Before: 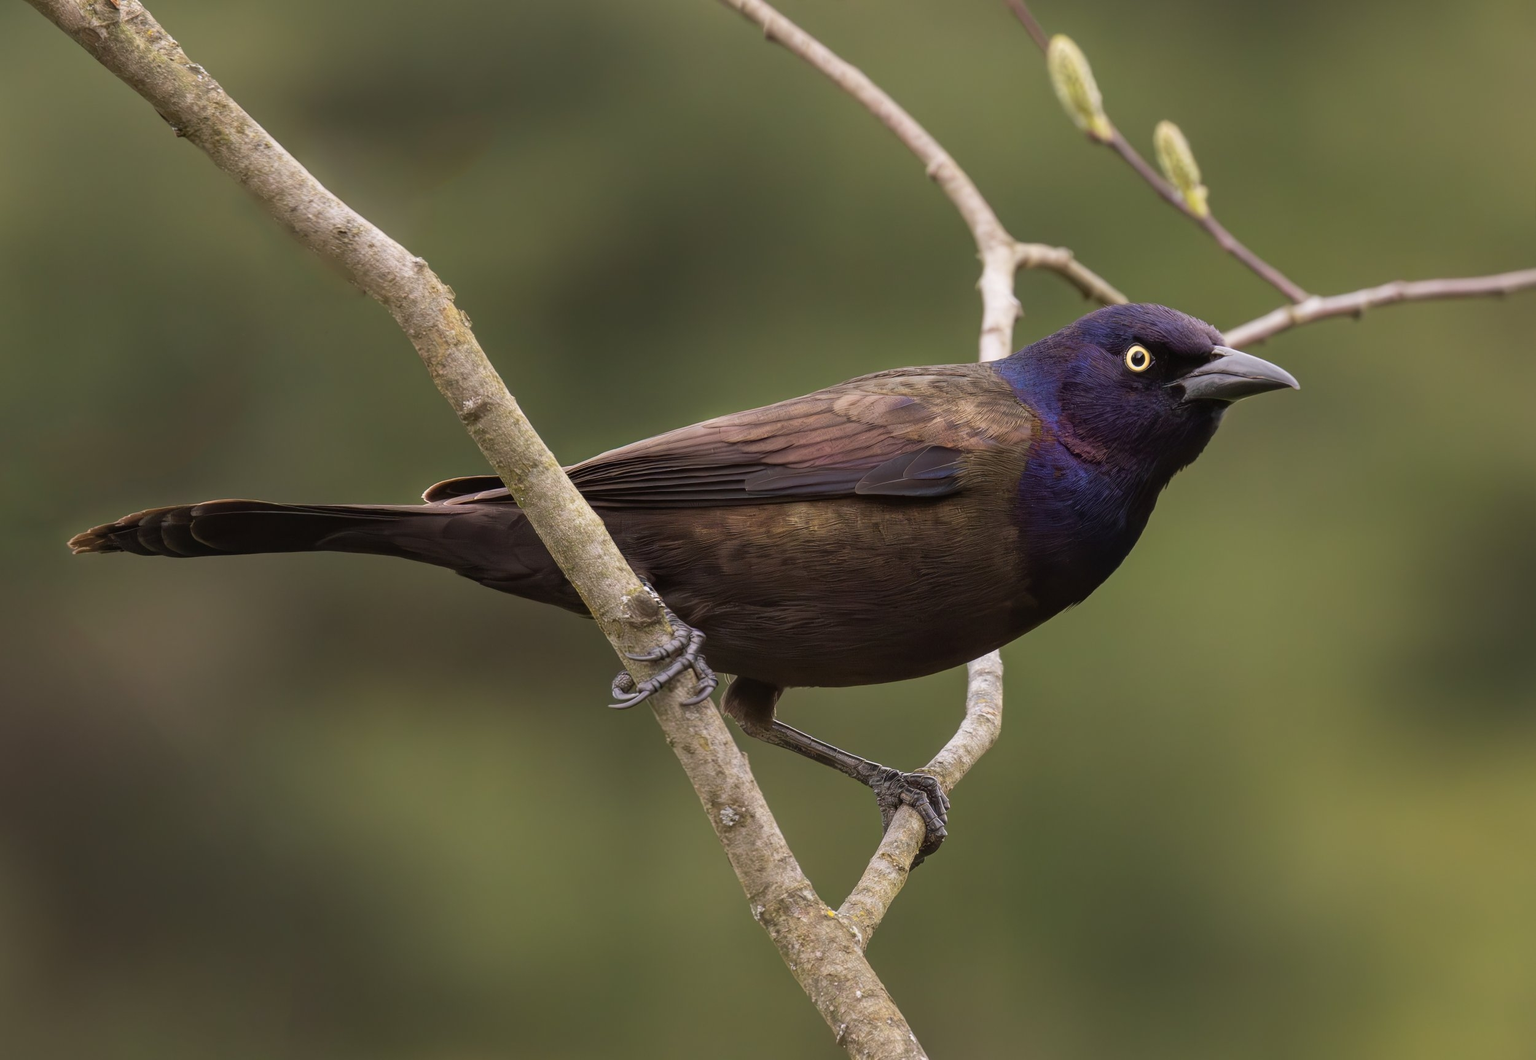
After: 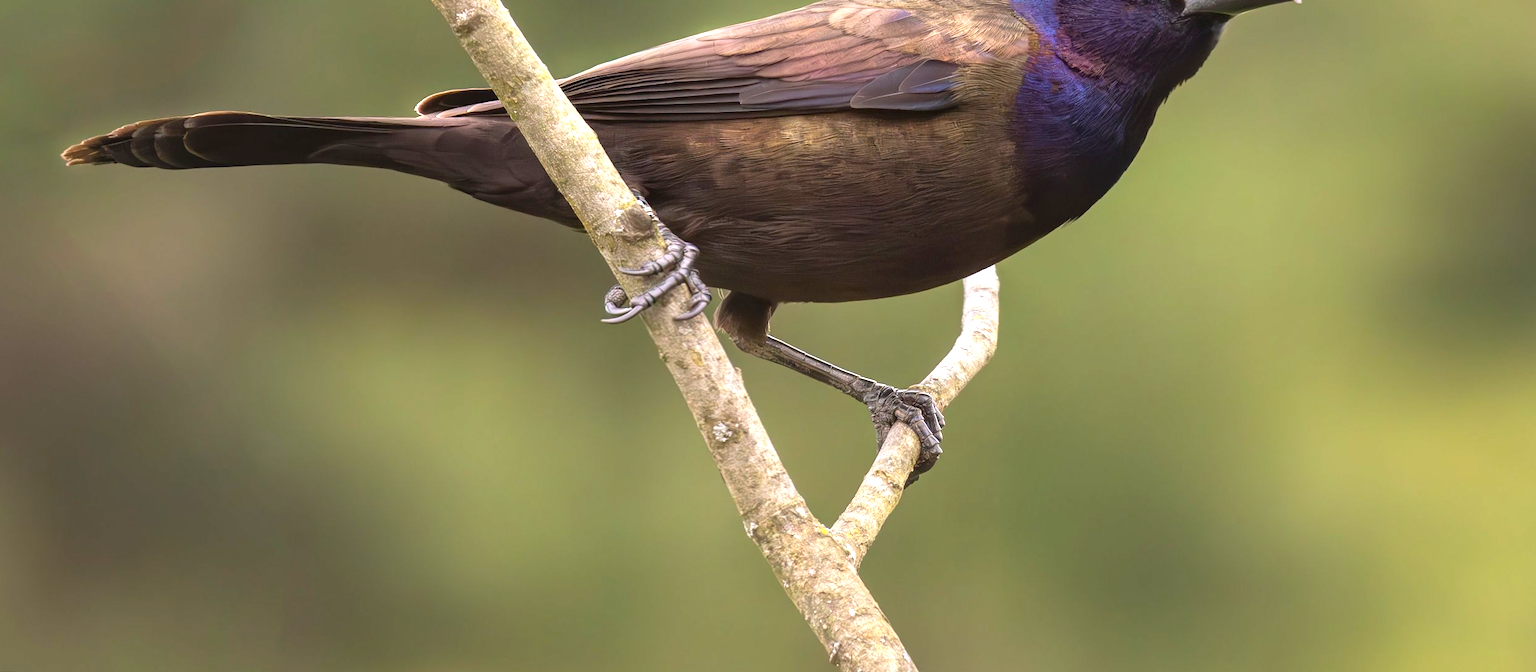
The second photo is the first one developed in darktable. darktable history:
crop and rotate: top 36.435%
contrast brightness saturation: saturation 0.1
exposure: exposure 1.16 EV, compensate exposure bias true, compensate highlight preservation false
rotate and perspective: rotation 0.192°, lens shift (horizontal) -0.015, crop left 0.005, crop right 0.996, crop top 0.006, crop bottom 0.99
